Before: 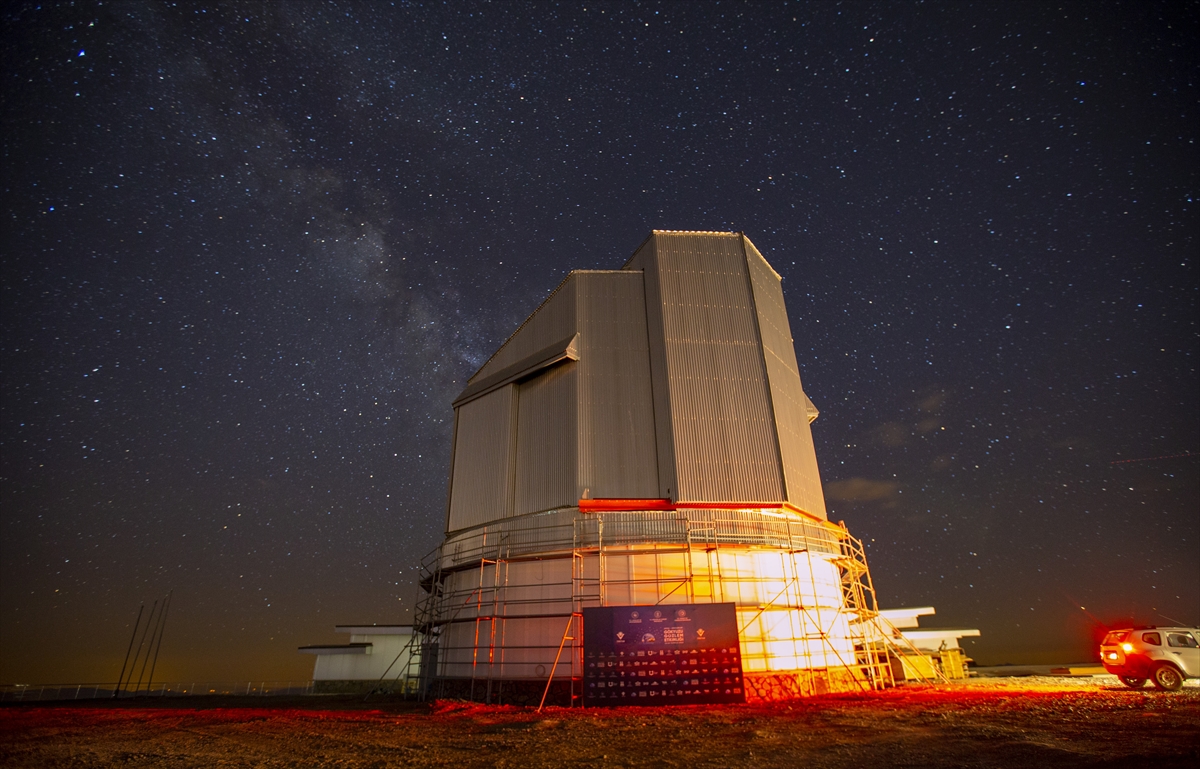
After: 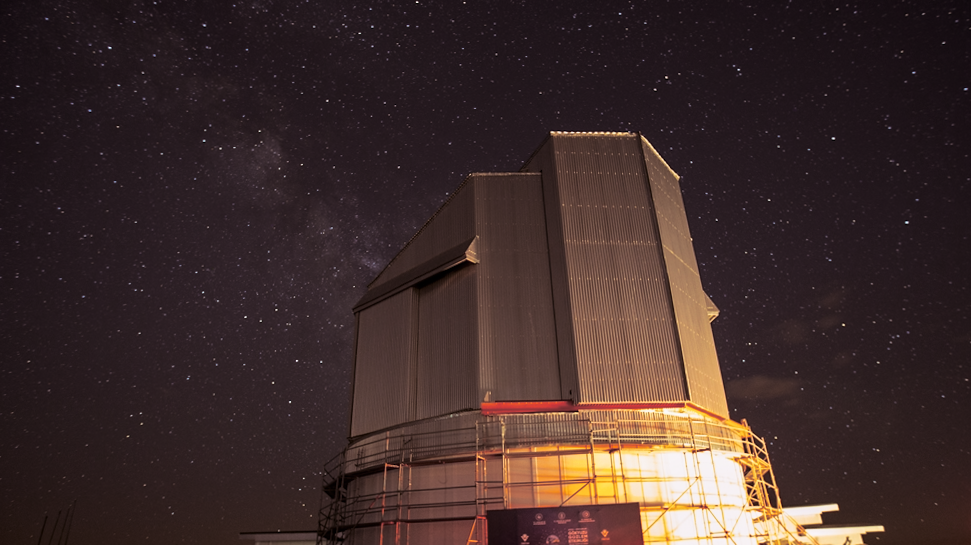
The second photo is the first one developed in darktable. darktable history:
shadows and highlights: shadows -62.32, white point adjustment -5.22, highlights 61.59
rotate and perspective: rotation -1°, crop left 0.011, crop right 0.989, crop top 0.025, crop bottom 0.975
split-toning: shadows › saturation 0.24, highlights › hue 54°, highlights › saturation 0.24
crop: left 7.856%, top 11.836%, right 10.12%, bottom 15.387%
